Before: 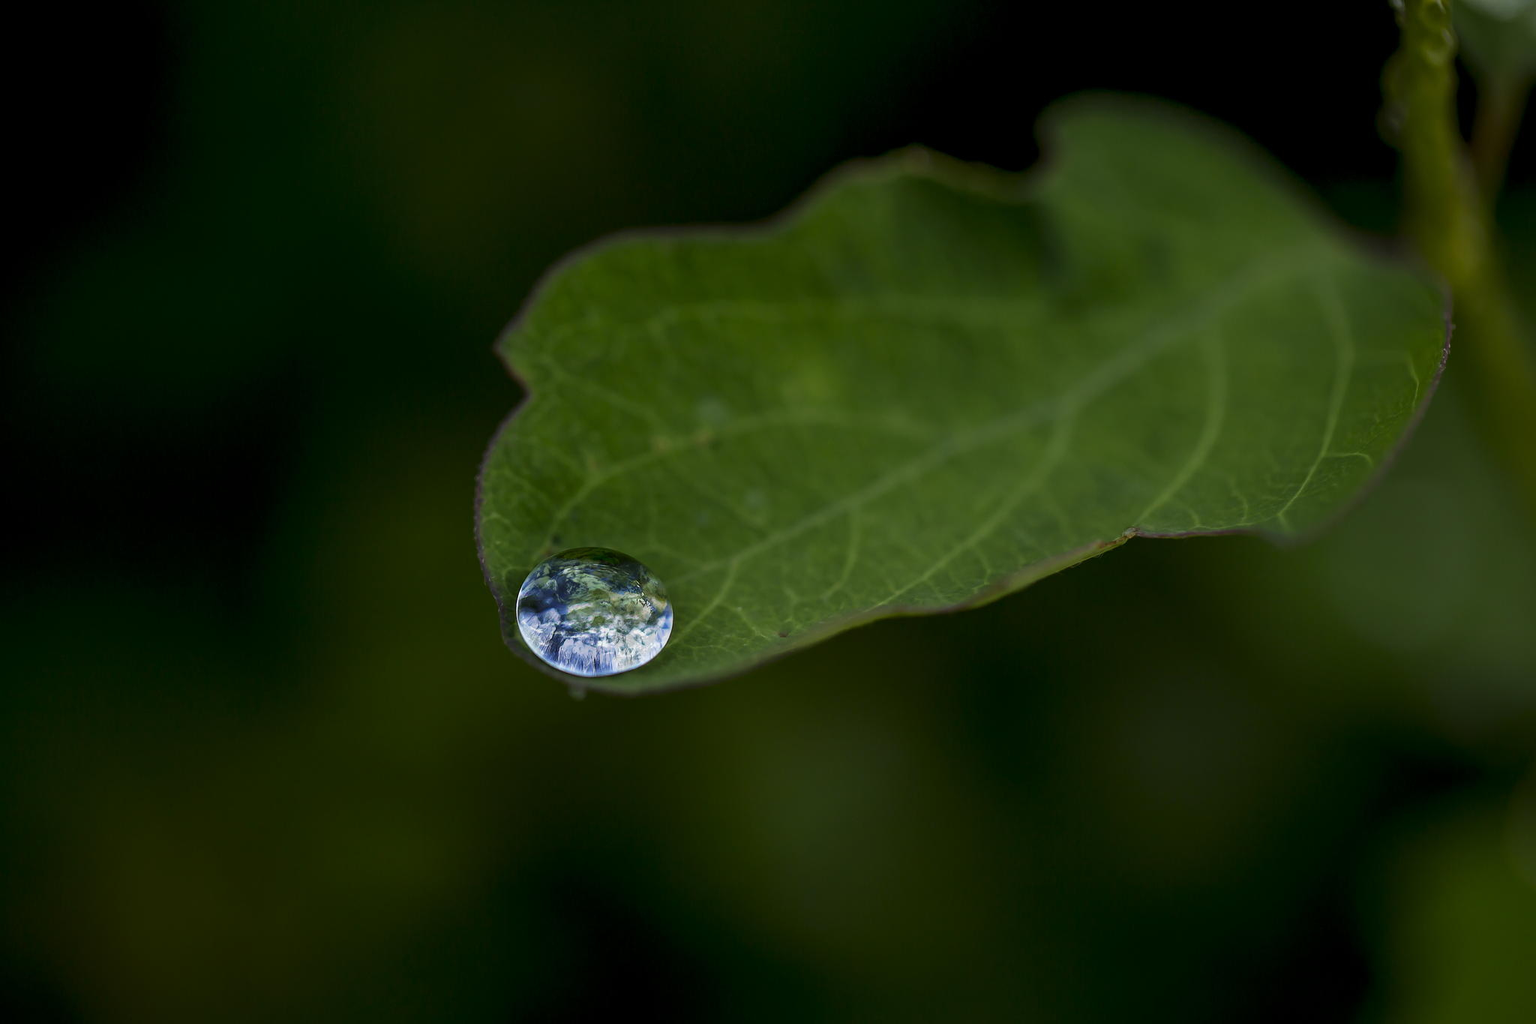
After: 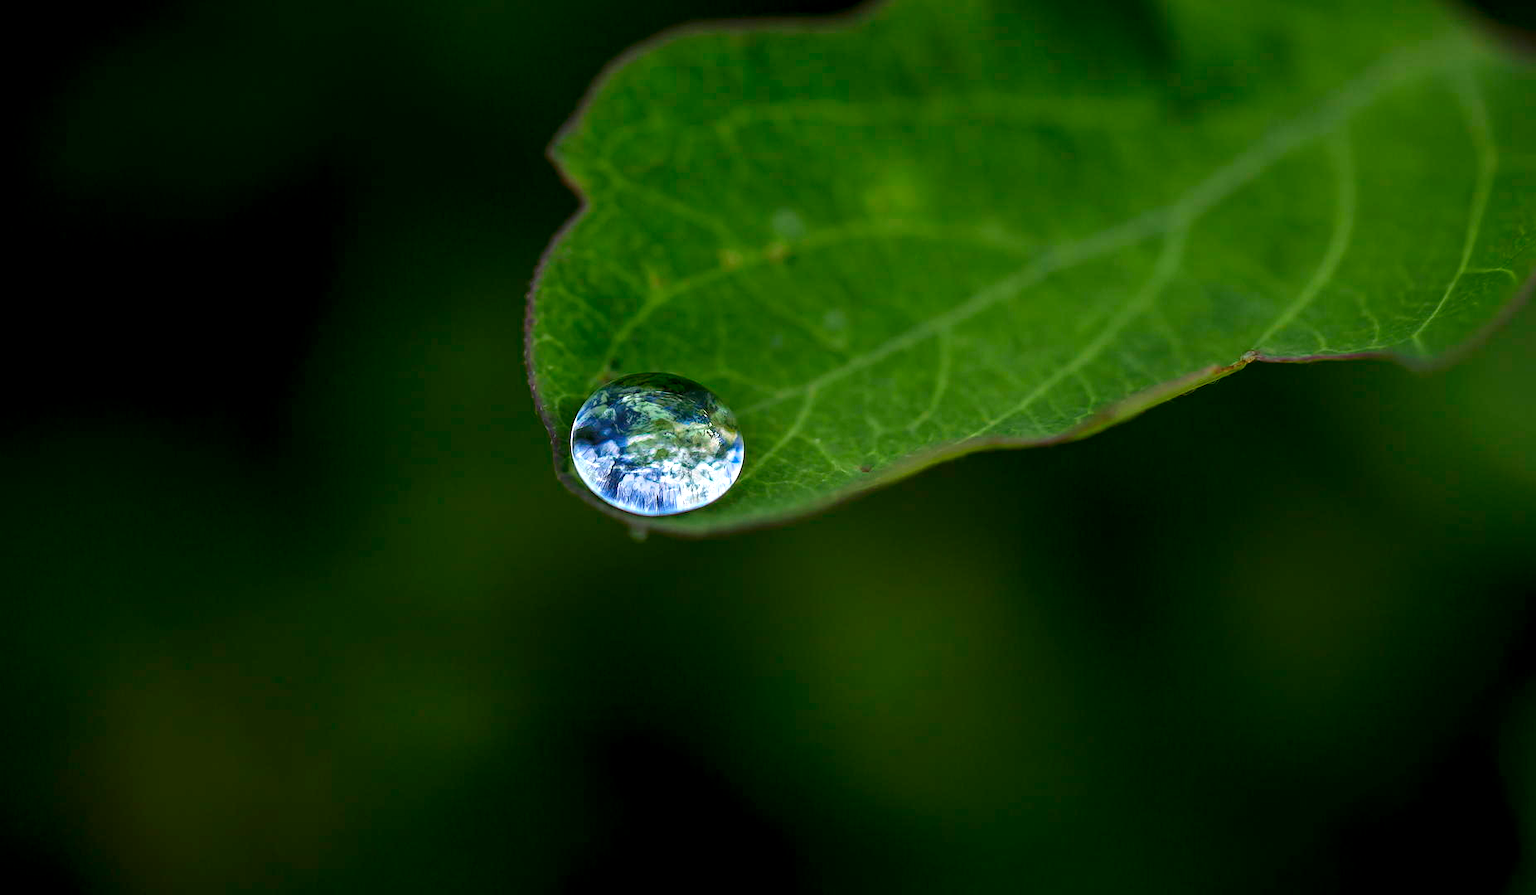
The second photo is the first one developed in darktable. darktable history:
local contrast: highlights 103%, shadows 100%, detail 119%, midtone range 0.2
crop: top 20.515%, right 9.473%, bottom 0.325%
contrast brightness saturation: contrast 0.04, saturation 0.154
exposure: exposure 0.61 EV, compensate exposure bias true, compensate highlight preservation false
